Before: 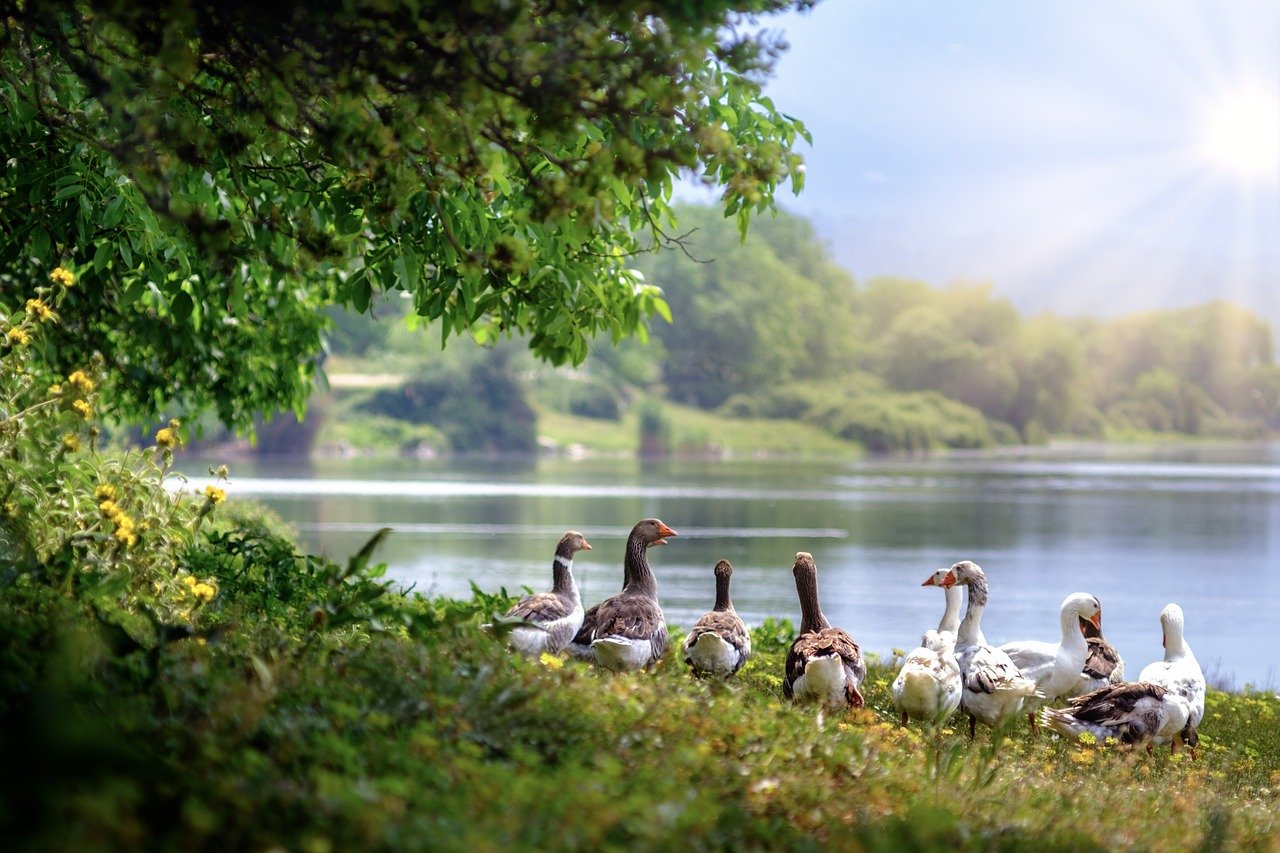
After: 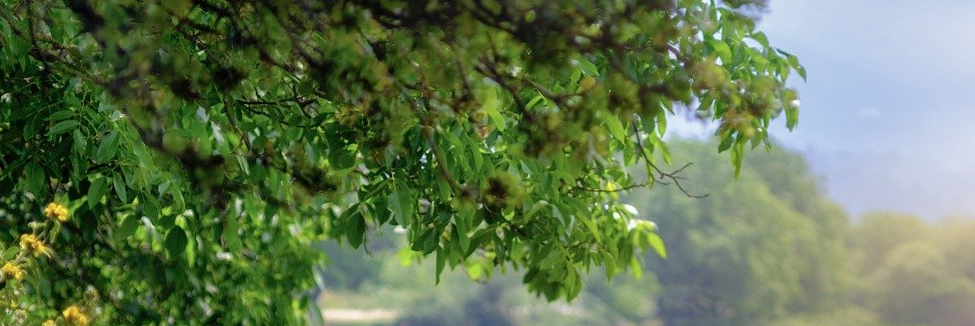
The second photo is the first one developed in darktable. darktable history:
crop: left 0.512%, top 7.641%, right 23.252%, bottom 54.104%
shadows and highlights: highlights color adjustment 0.764%
